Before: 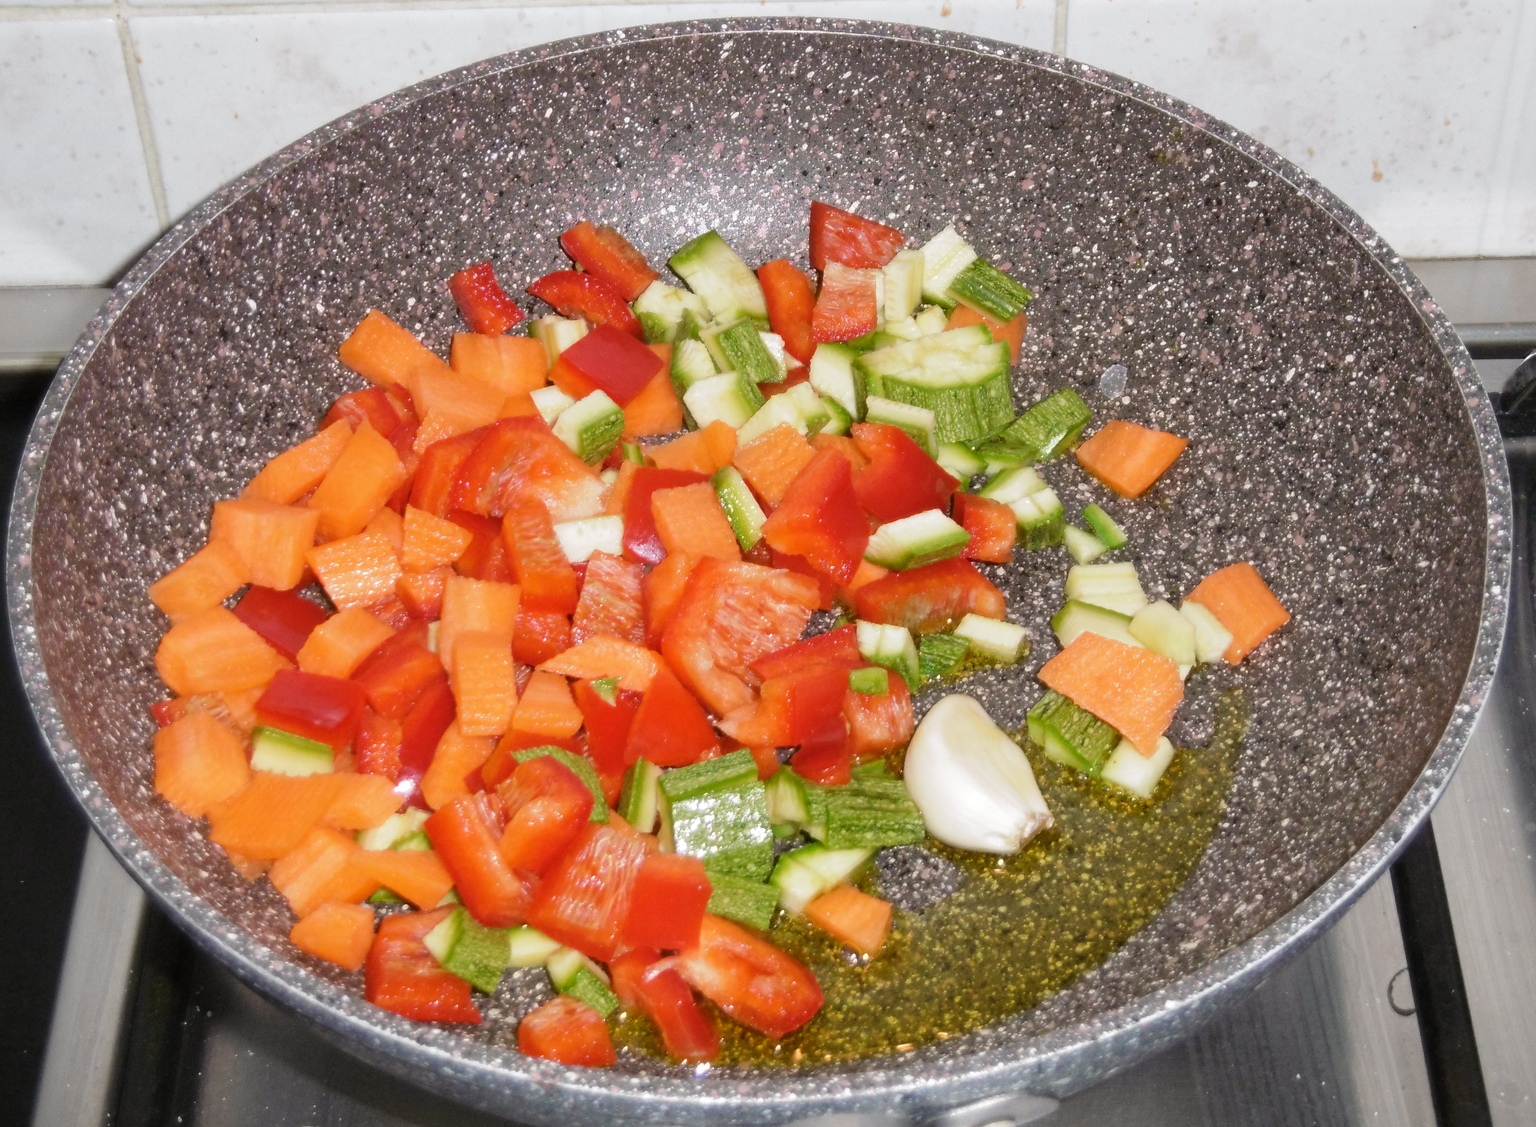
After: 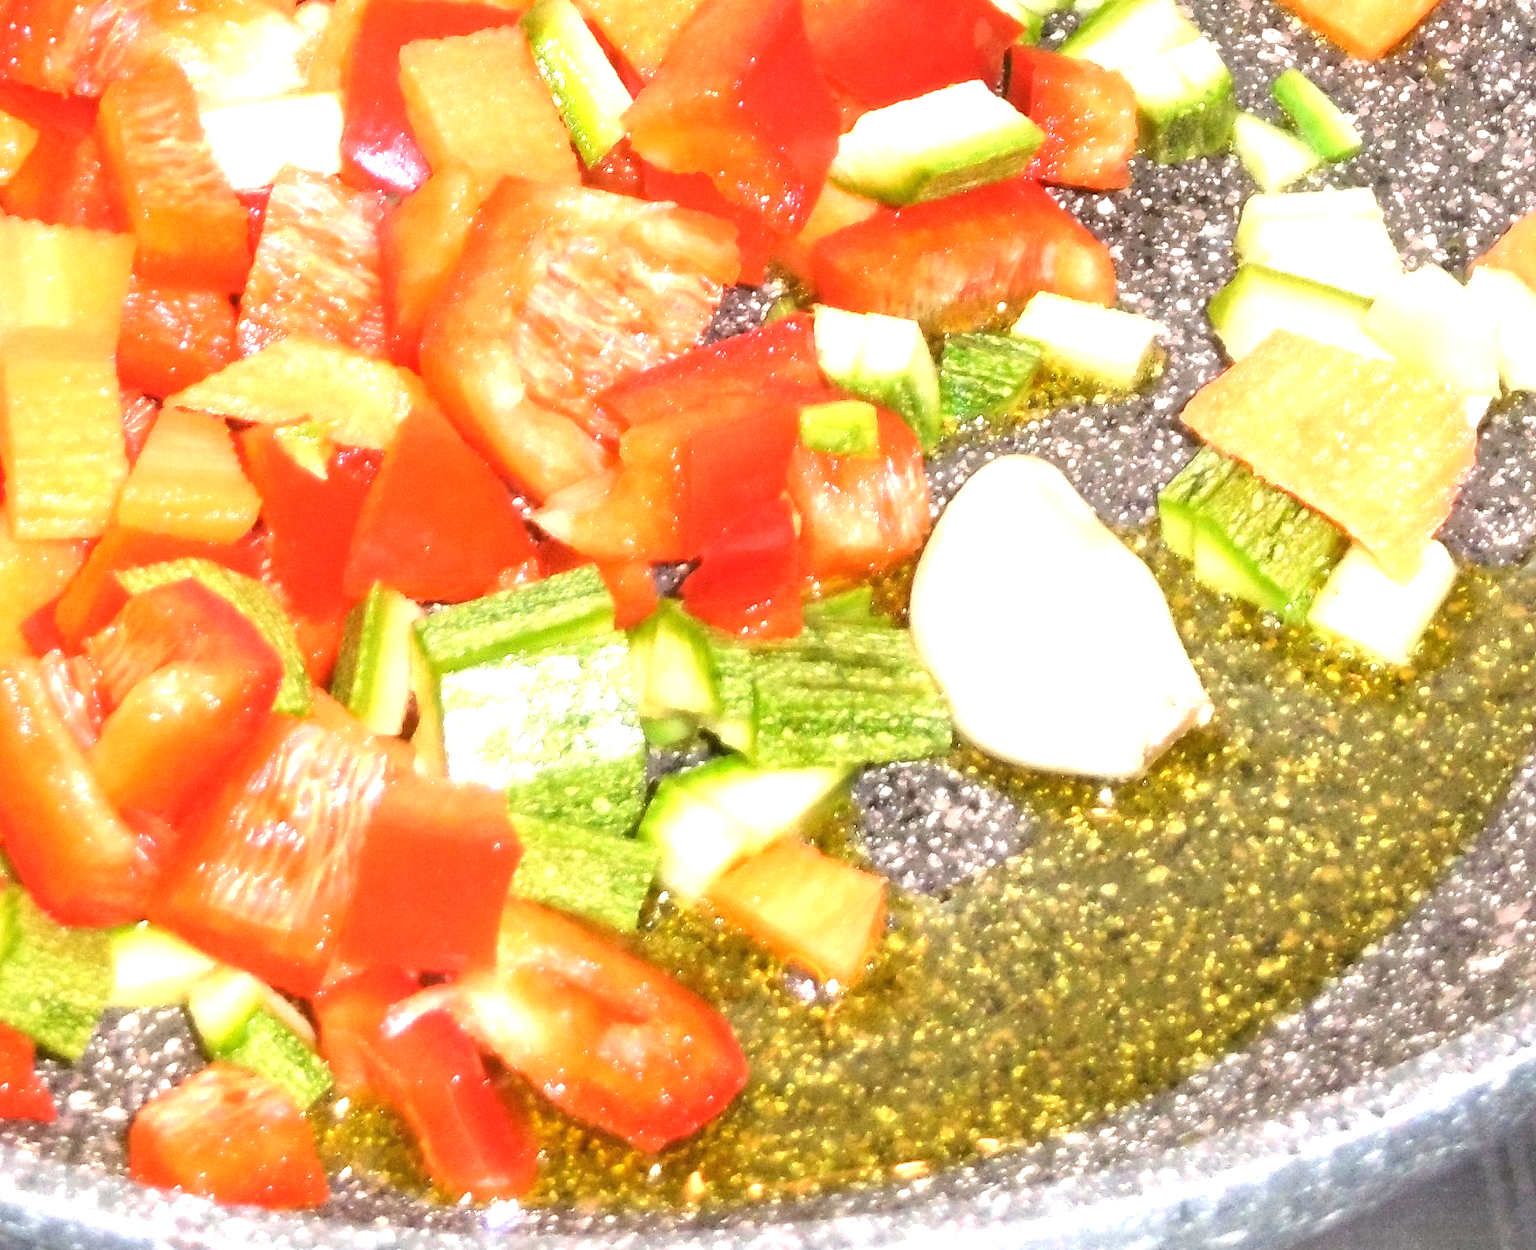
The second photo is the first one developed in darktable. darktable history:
exposure: black level correction 0, exposure 1.403 EV, compensate highlight preservation false
crop: left 29.579%, top 41.644%, right 20.959%, bottom 3.471%
